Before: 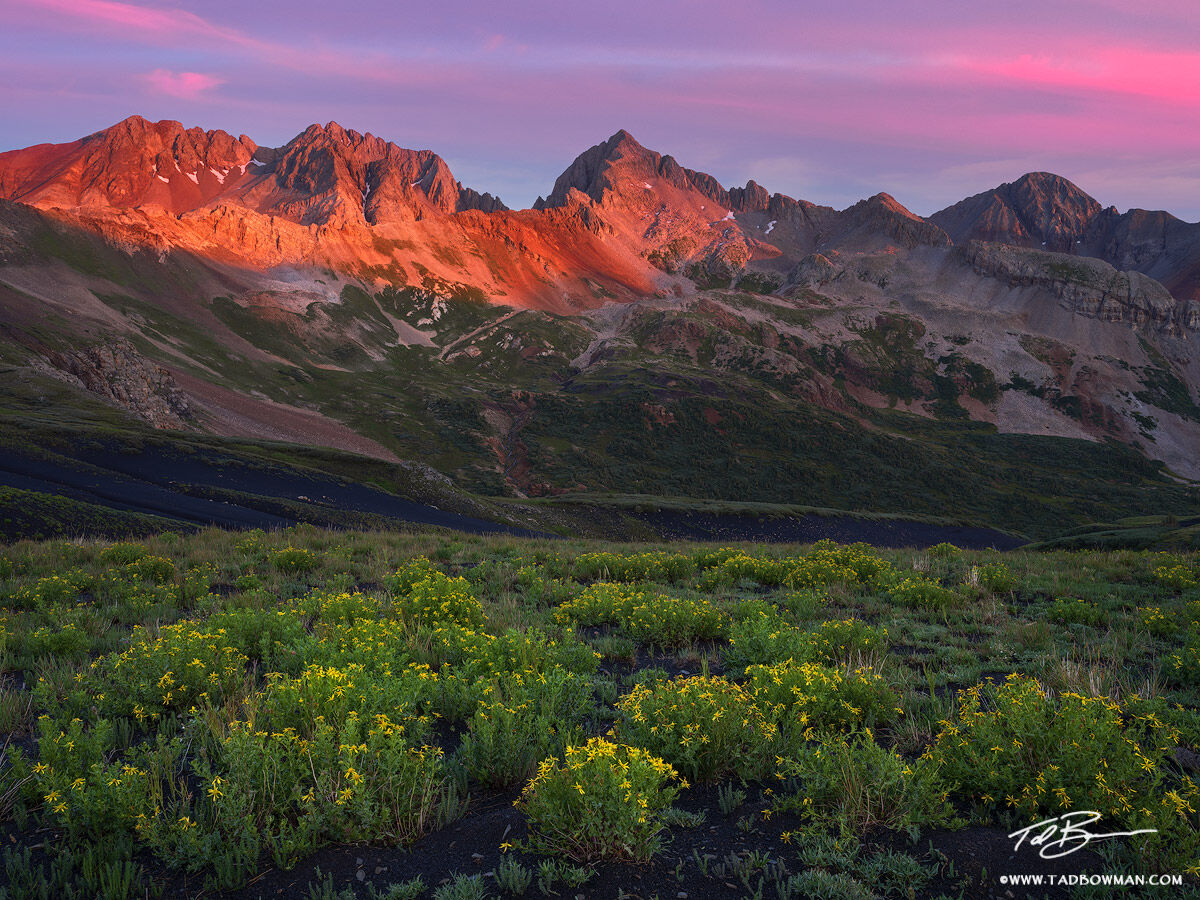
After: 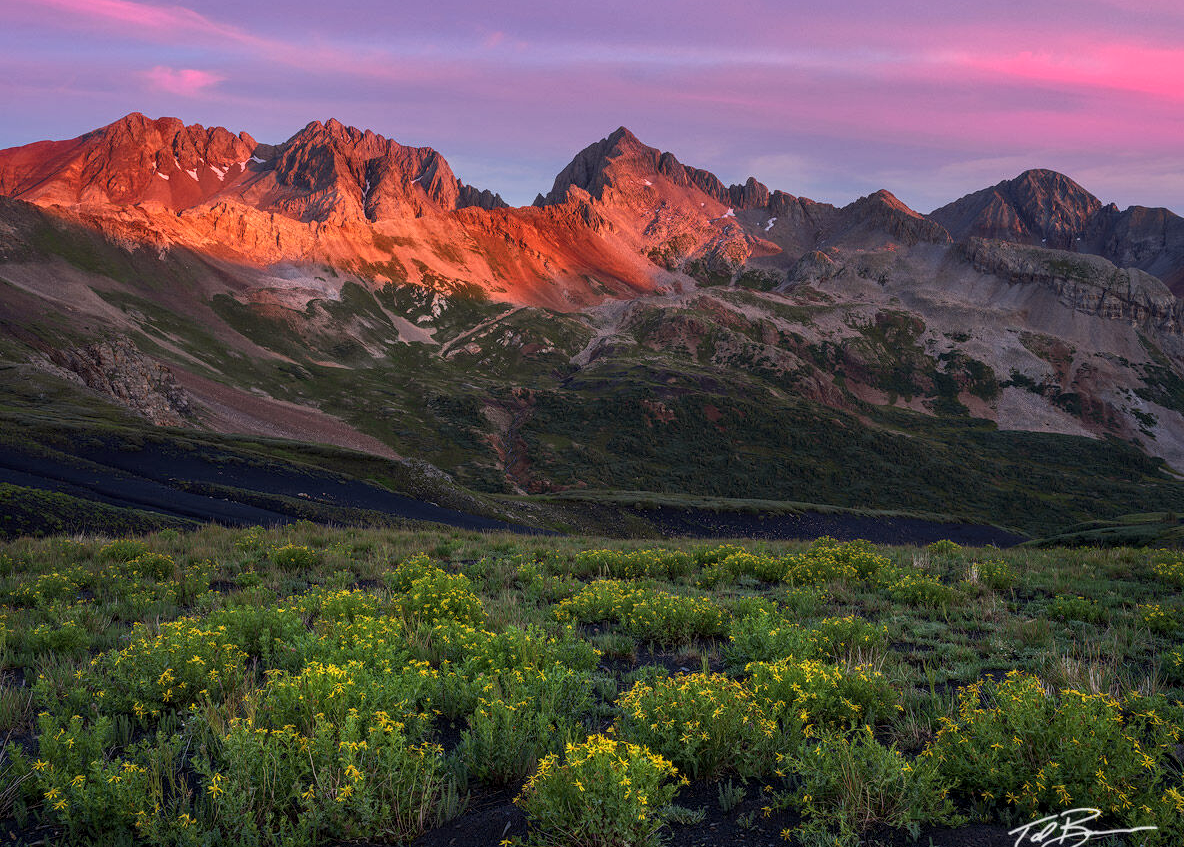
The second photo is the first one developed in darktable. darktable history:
local contrast: on, module defaults
crop: top 0.429%, right 0.258%, bottom 5.007%
